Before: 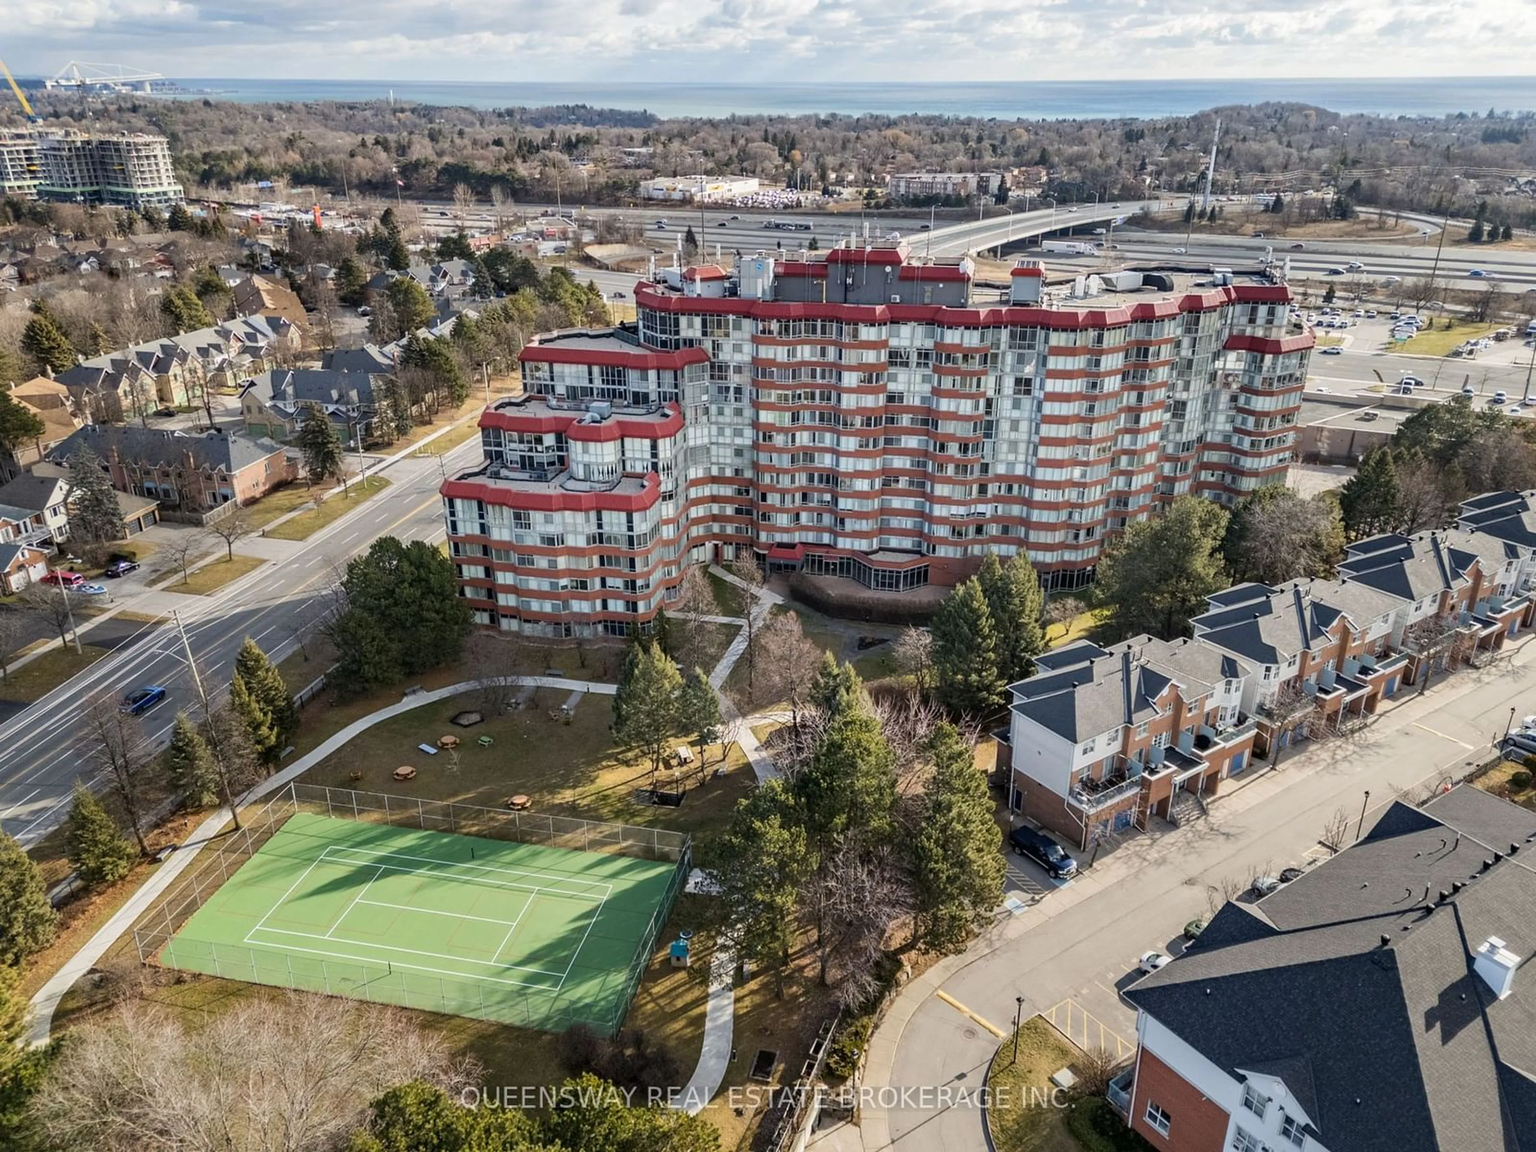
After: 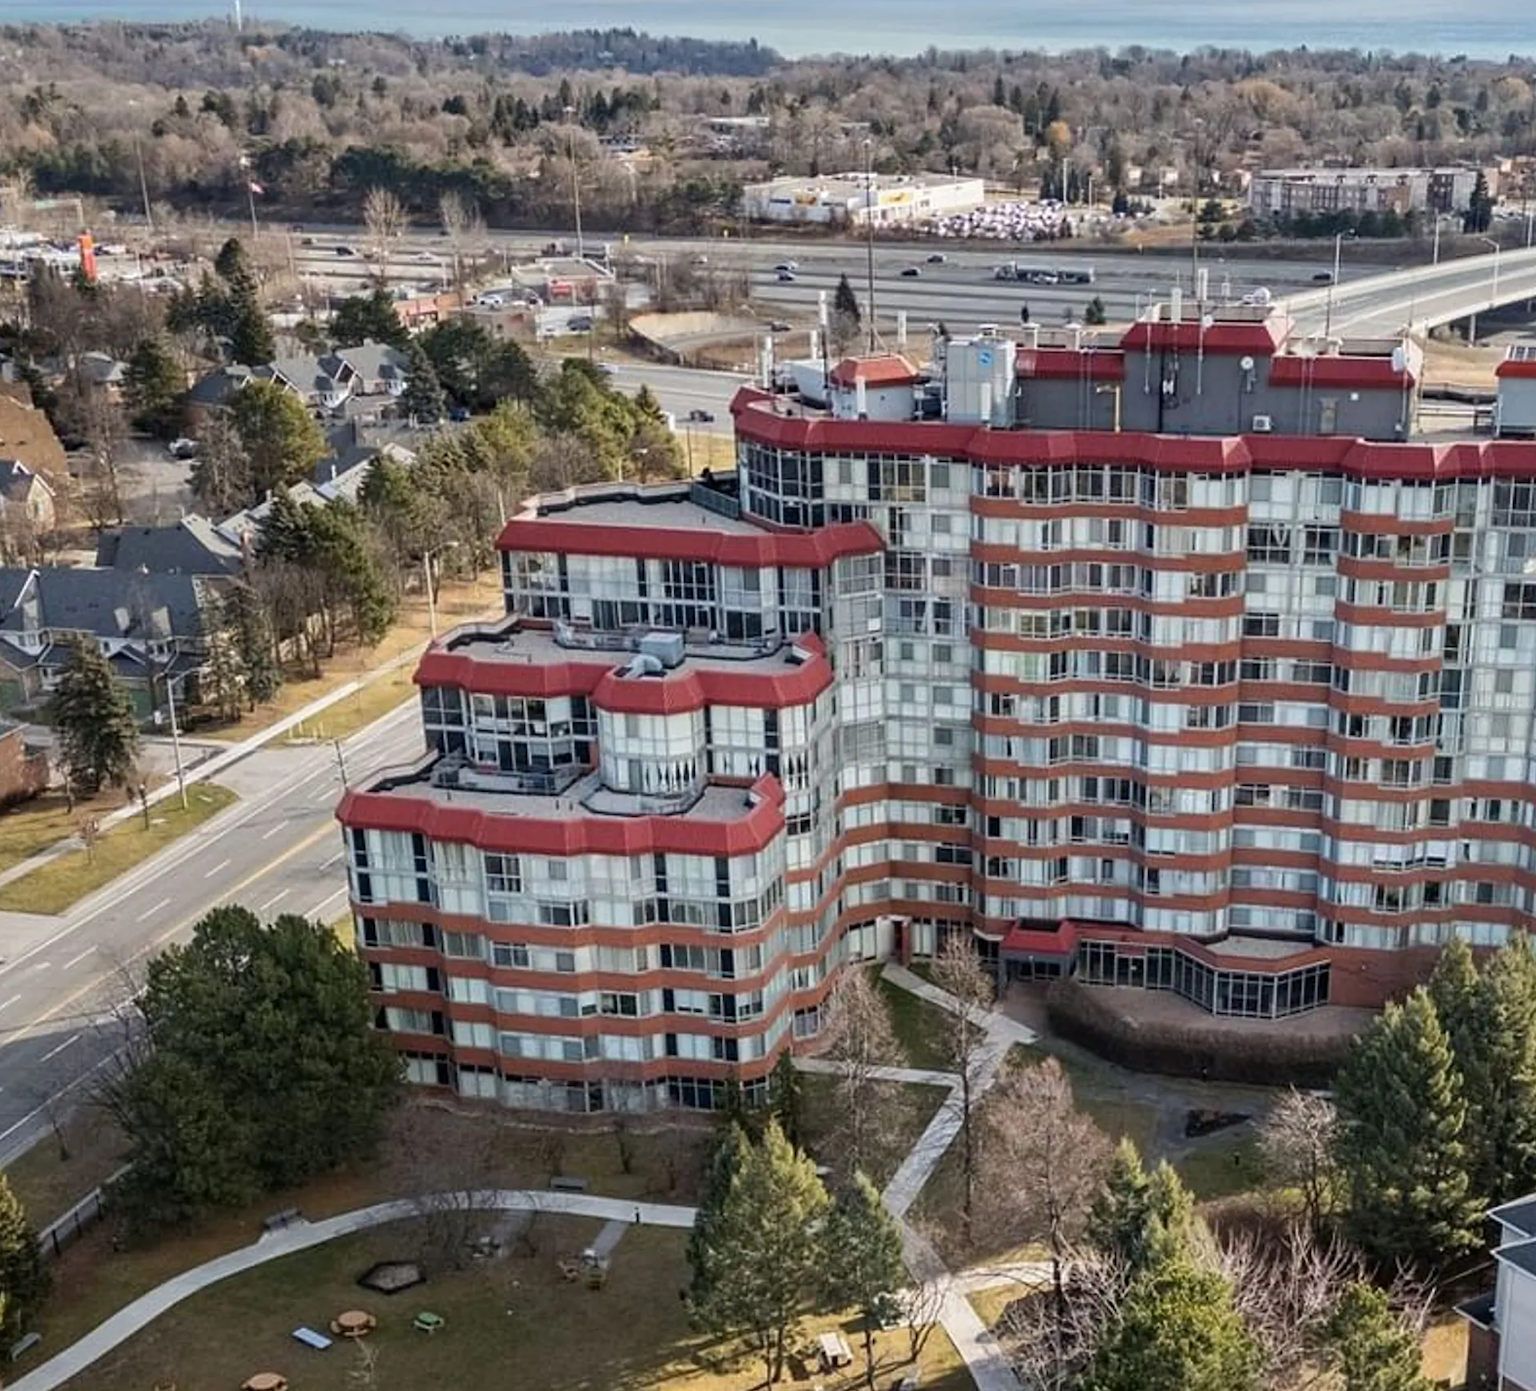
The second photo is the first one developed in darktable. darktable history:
crop: left 17.872%, top 7.87%, right 32.905%, bottom 32.662%
